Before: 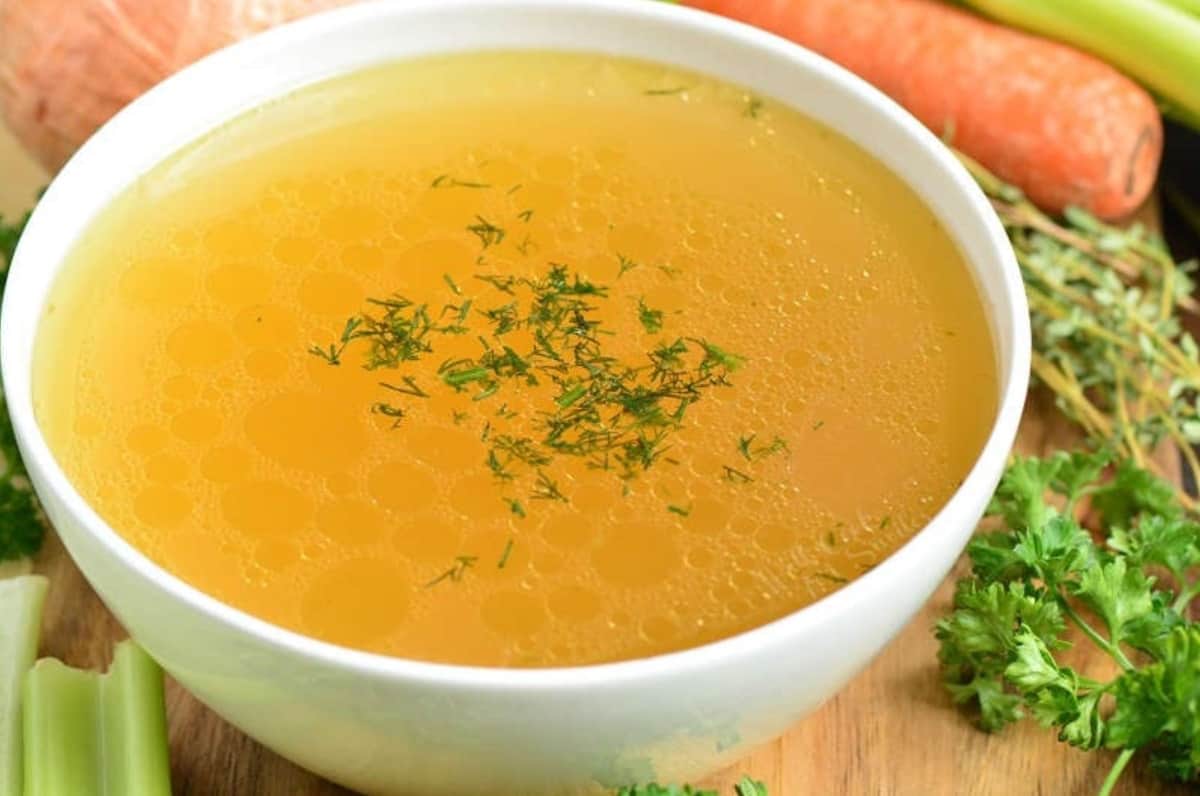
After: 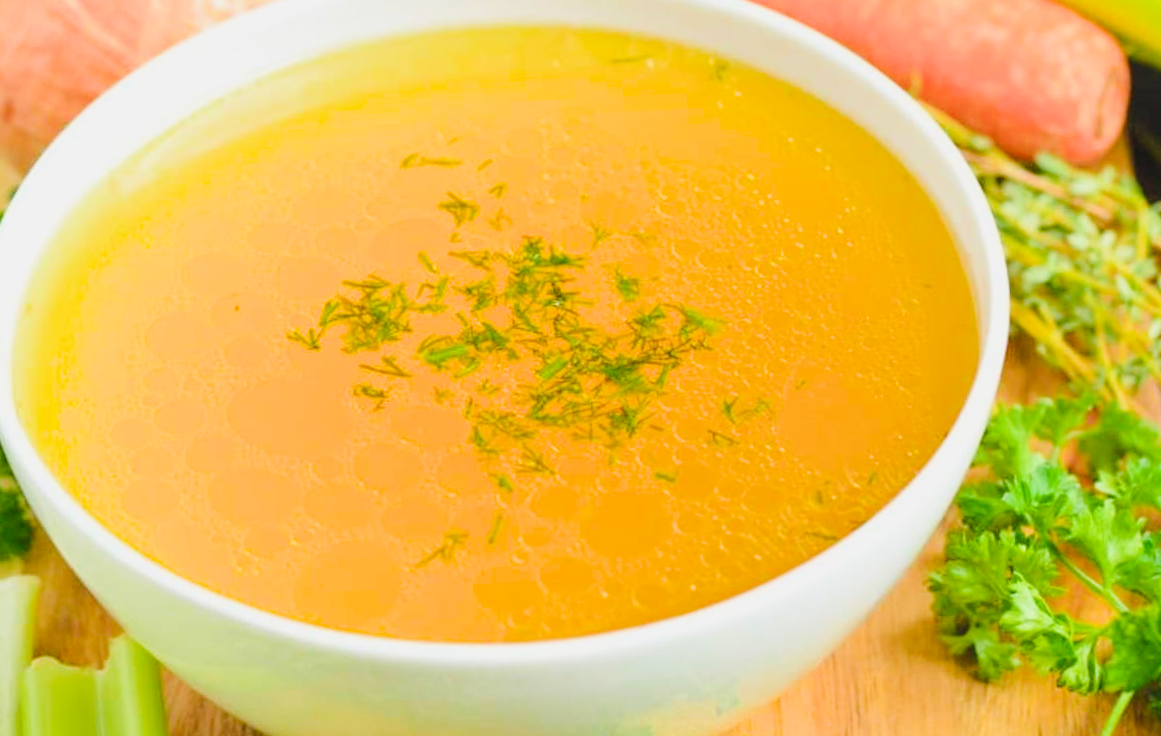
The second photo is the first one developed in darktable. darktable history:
rotate and perspective: rotation -3°, crop left 0.031, crop right 0.968, crop top 0.07, crop bottom 0.93
color balance rgb: perceptual saturation grading › global saturation 25%, perceptual brilliance grading › mid-tones 10%, perceptual brilliance grading › shadows 15%, global vibrance 20%
exposure: black level correction -0.005, exposure 1.002 EV, compensate highlight preservation false
filmic rgb: black relative exposure -7.65 EV, white relative exposure 4.56 EV, hardness 3.61
